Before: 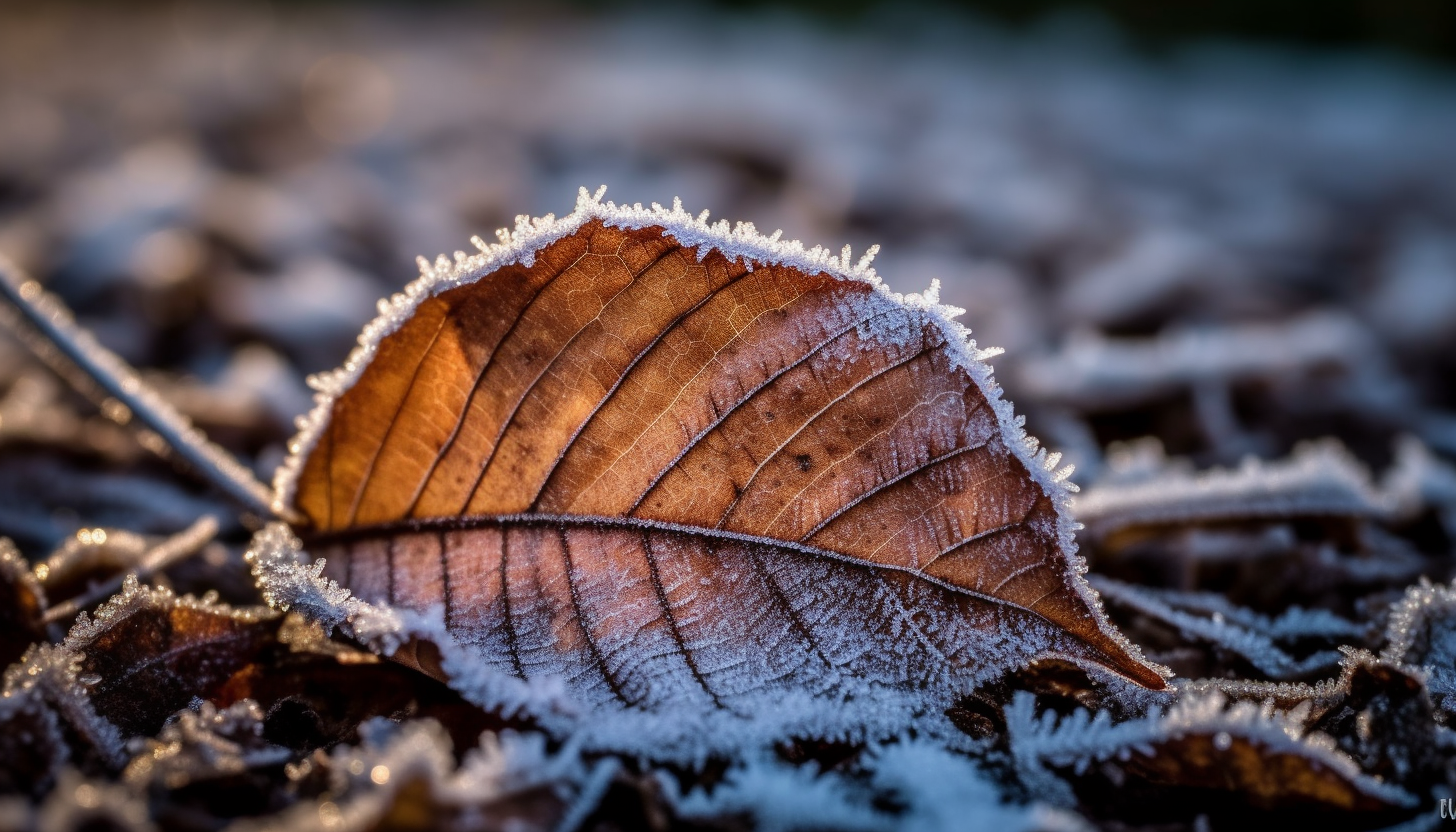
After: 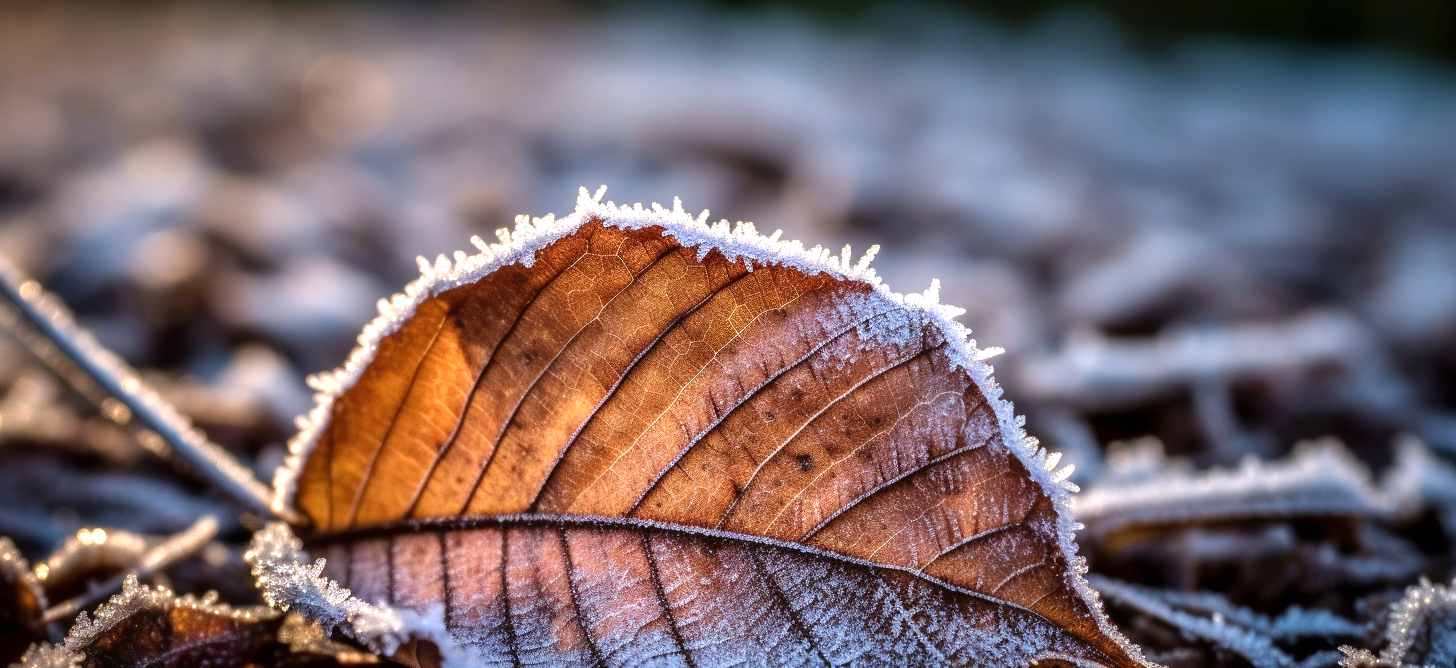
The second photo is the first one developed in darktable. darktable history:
exposure: exposure 0.604 EV, compensate exposure bias true, compensate highlight preservation false
crop: bottom 19.616%
